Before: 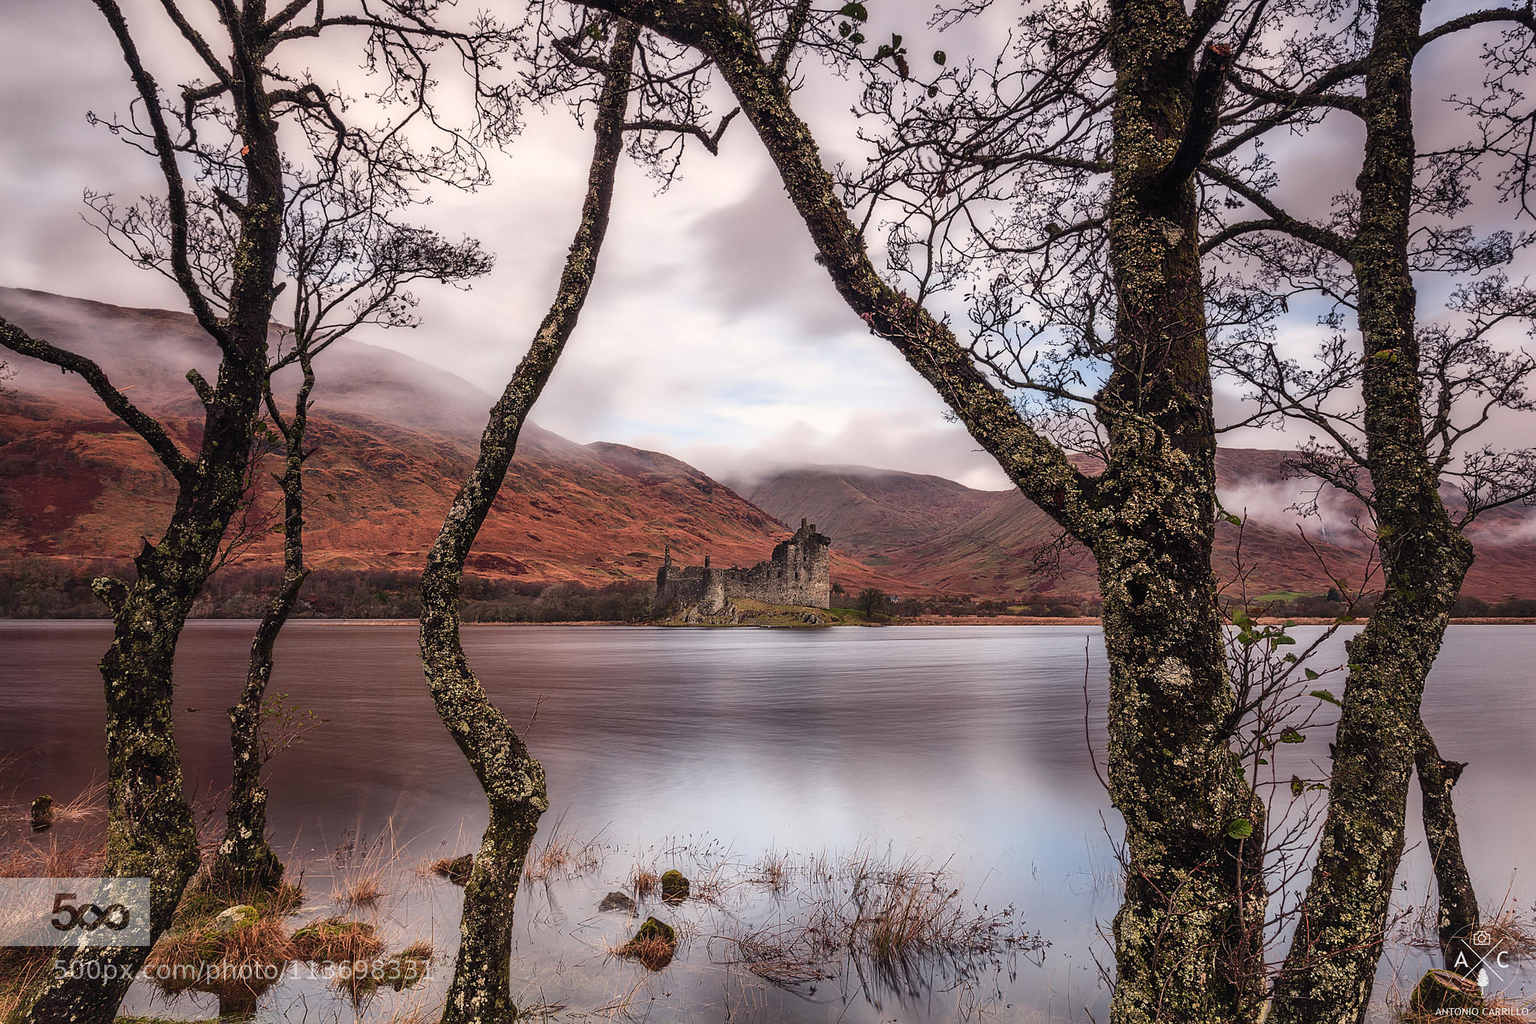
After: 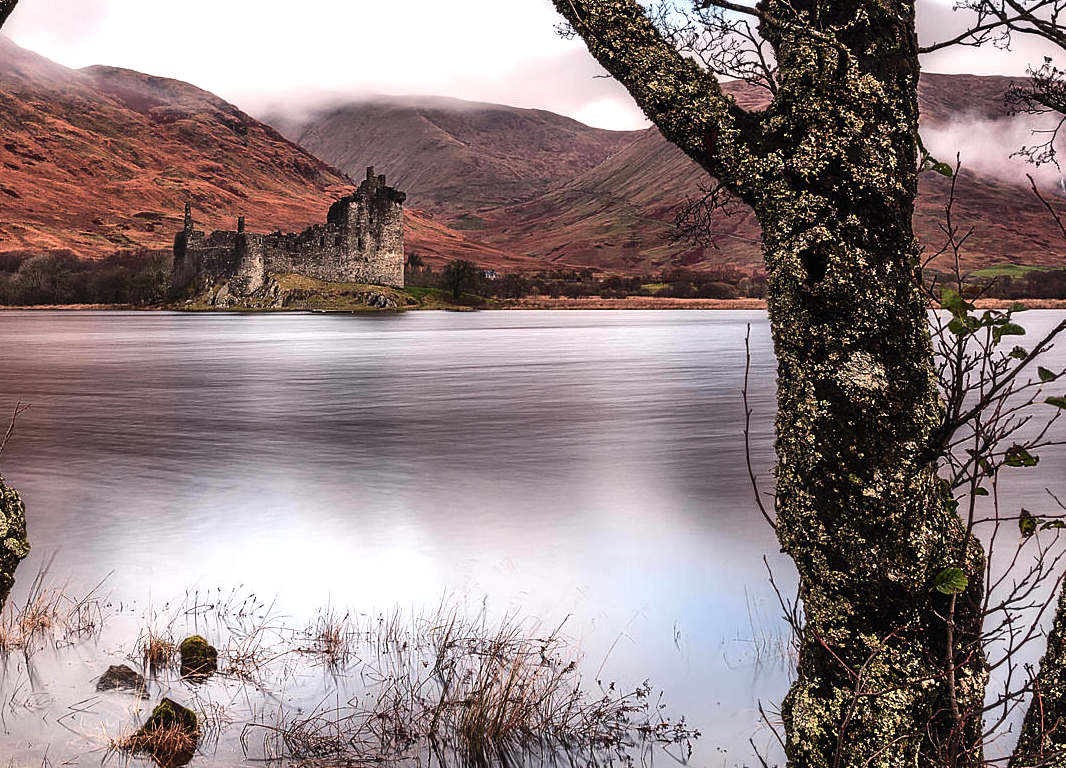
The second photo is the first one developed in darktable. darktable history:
tone equalizer: -8 EV -0.72 EV, -7 EV -0.718 EV, -6 EV -0.614 EV, -5 EV -0.412 EV, -3 EV 0.404 EV, -2 EV 0.6 EV, -1 EV 0.682 EV, +0 EV 0.756 EV, edges refinement/feathering 500, mask exposure compensation -1.57 EV, preserve details no
crop: left 34.316%, top 38.452%, right 13.63%, bottom 5.262%
